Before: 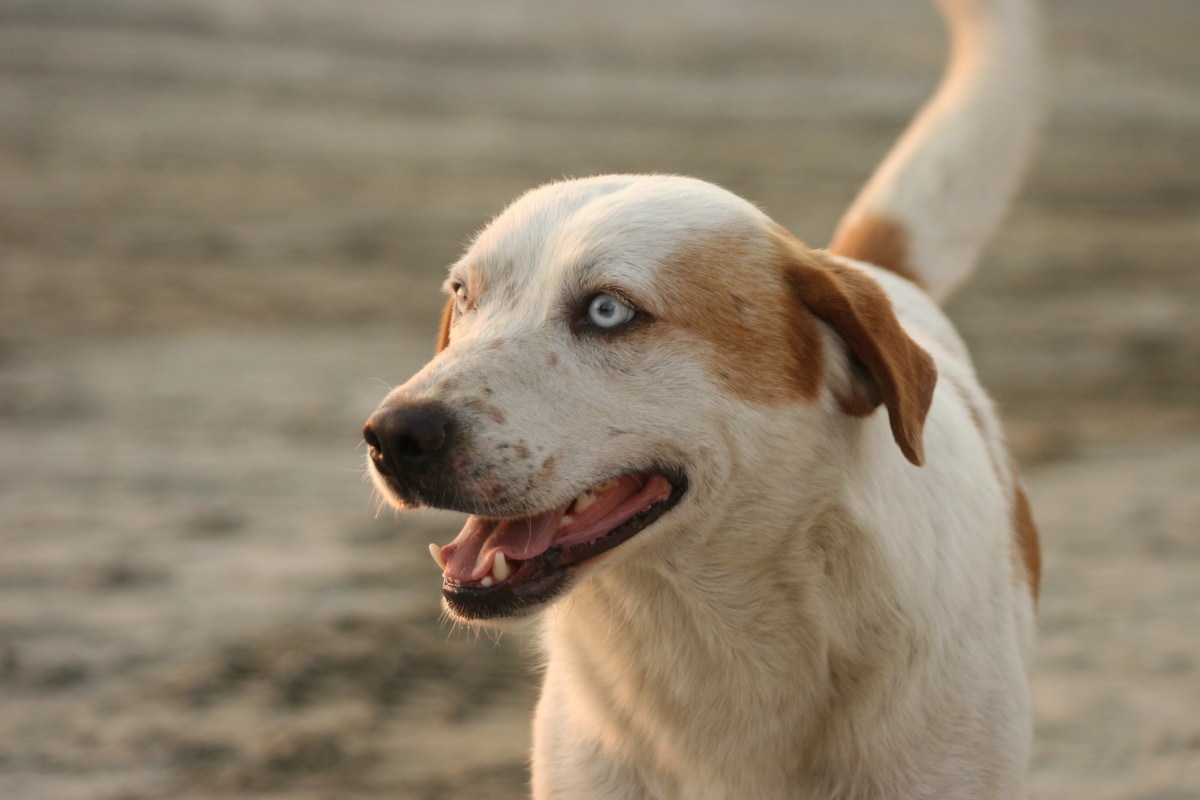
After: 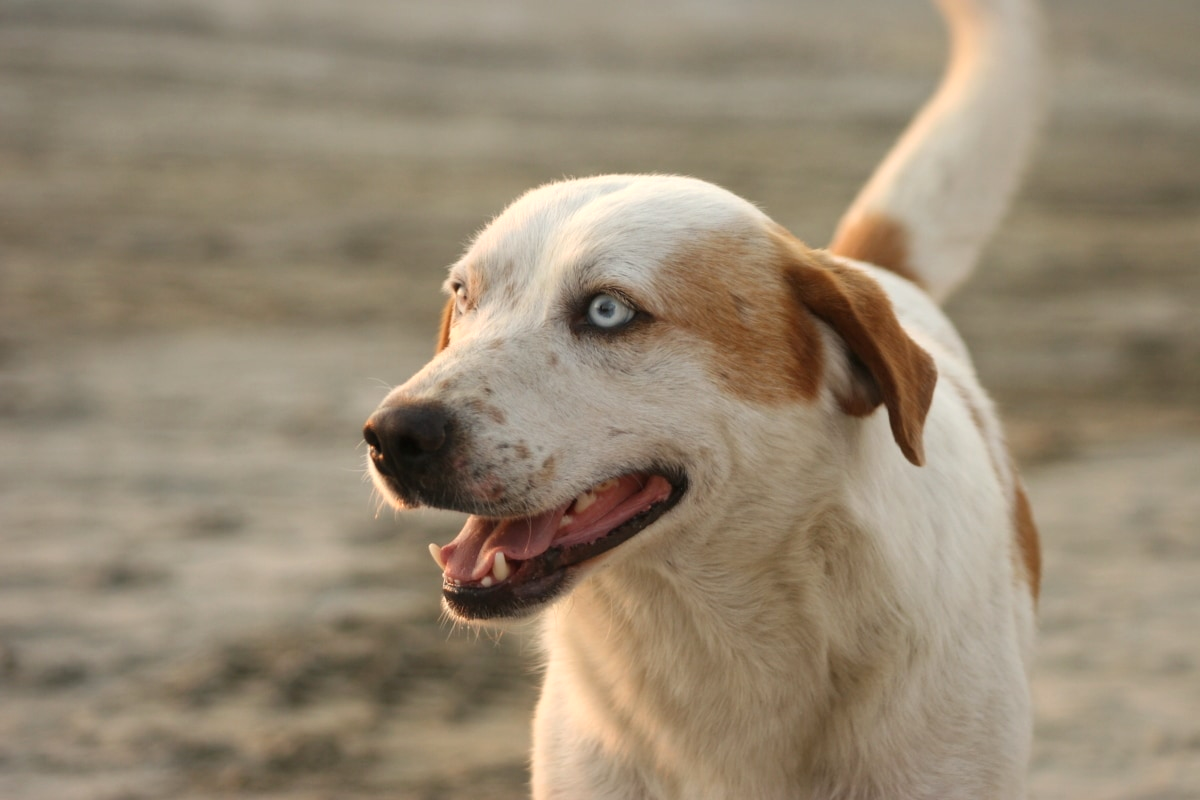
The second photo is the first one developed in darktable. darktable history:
shadows and highlights: radius 331.84, shadows 53.55, highlights -100, compress 94.63%, highlights color adjustment 73.23%, soften with gaussian
levels: levels [0, 0.476, 0.951]
